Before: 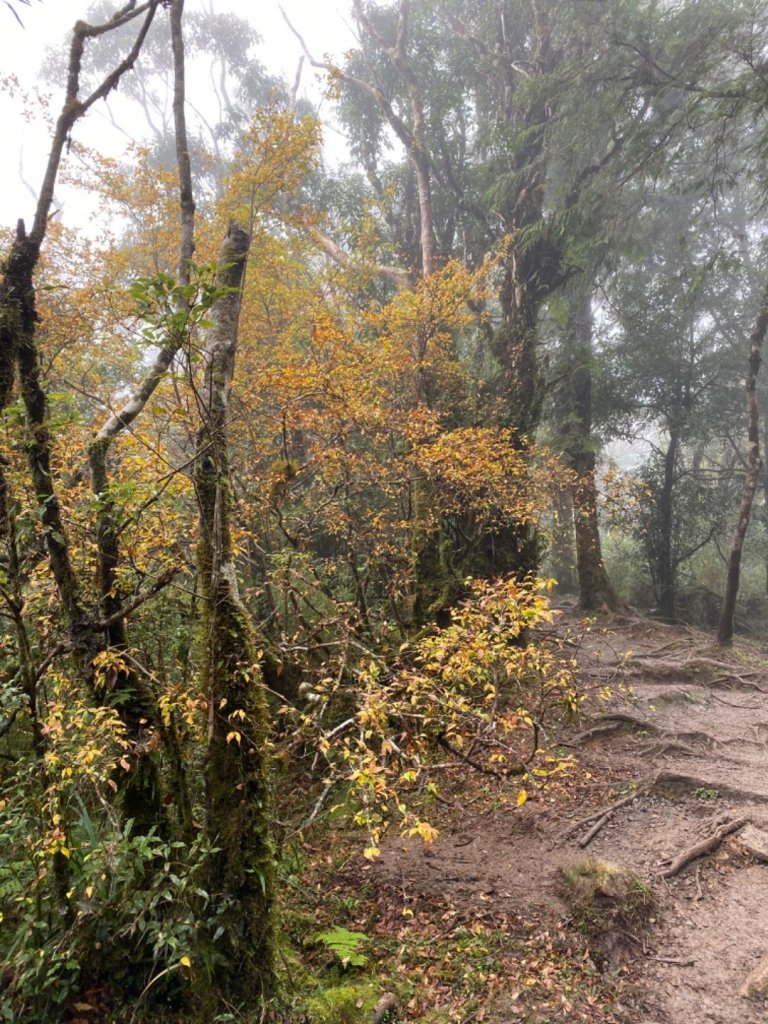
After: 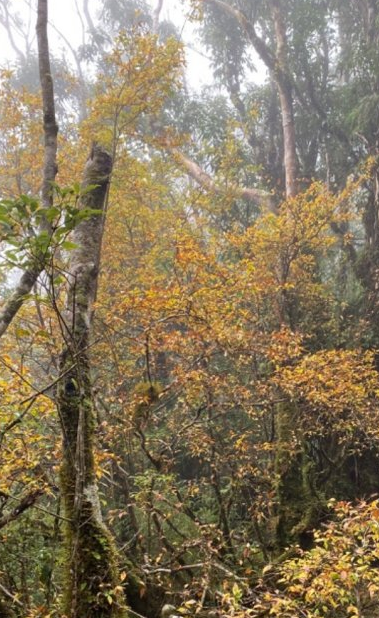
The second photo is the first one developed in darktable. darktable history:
crop: left 17.951%, top 7.691%, right 32.636%, bottom 31.902%
